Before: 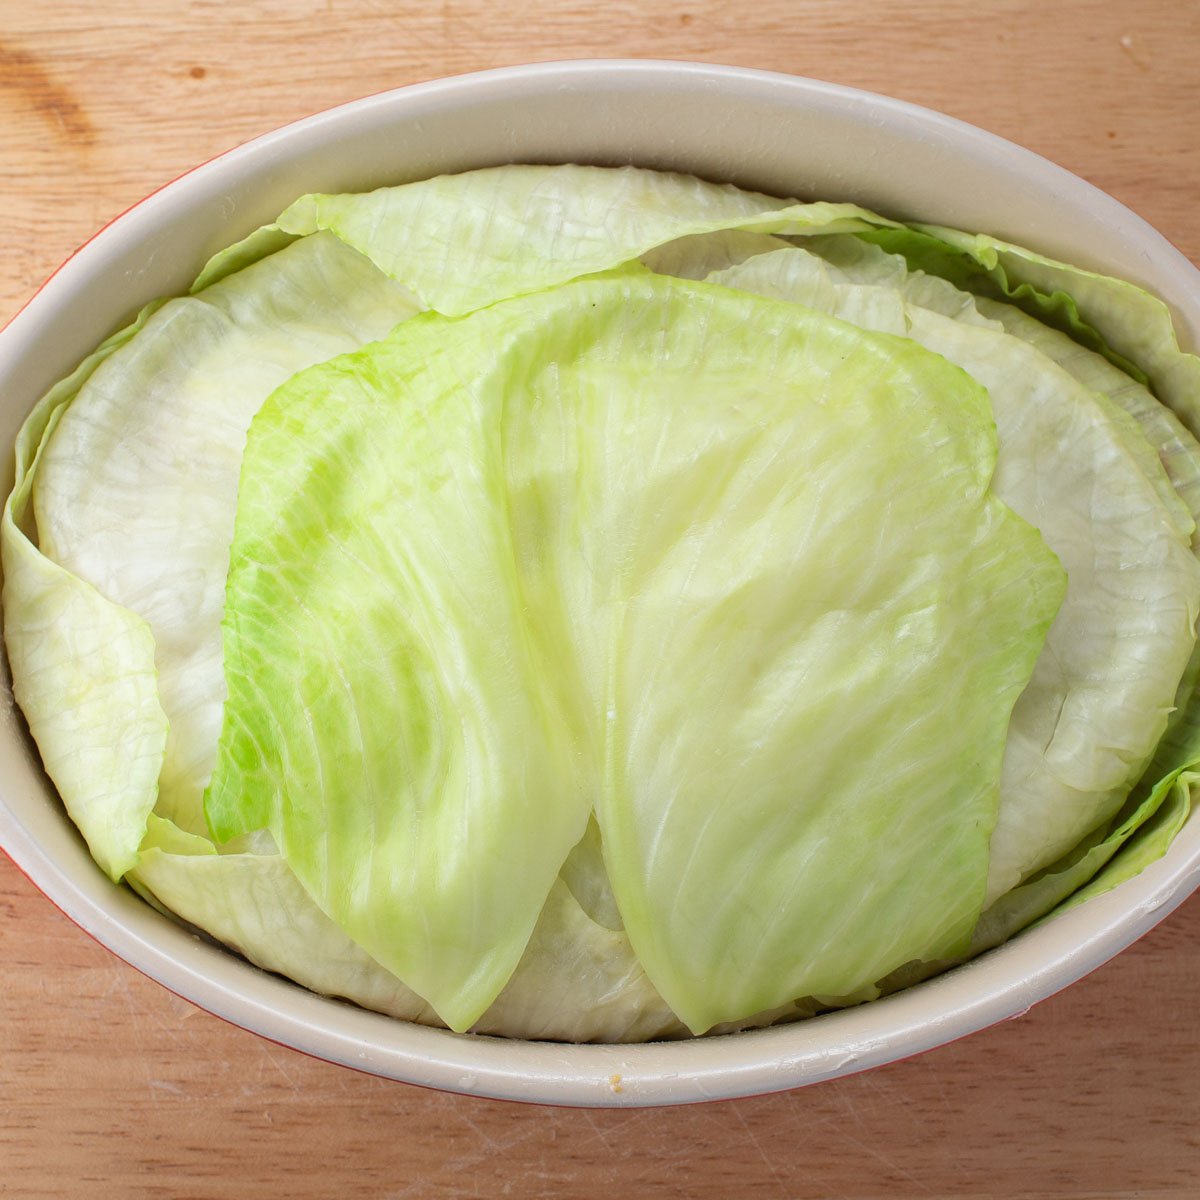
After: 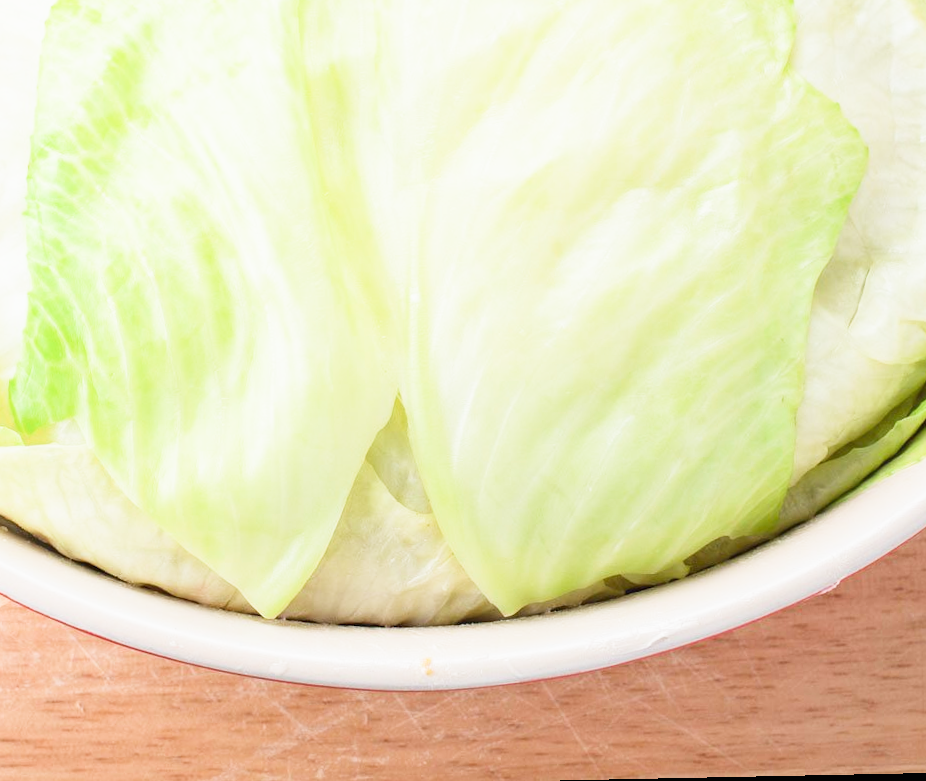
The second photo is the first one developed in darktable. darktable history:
exposure: black level correction 0, exposure 1.55 EV, compensate exposure bias true, compensate highlight preservation false
crop and rotate: left 17.299%, top 35.115%, right 7.015%, bottom 1.024%
tone equalizer: -7 EV 0.18 EV, -6 EV 0.12 EV, -5 EV 0.08 EV, -4 EV 0.04 EV, -2 EV -0.02 EV, -1 EV -0.04 EV, +0 EV -0.06 EV, luminance estimator HSV value / RGB max
sigmoid: contrast 1.22, skew 0.65
rotate and perspective: rotation -1.17°, automatic cropping off
